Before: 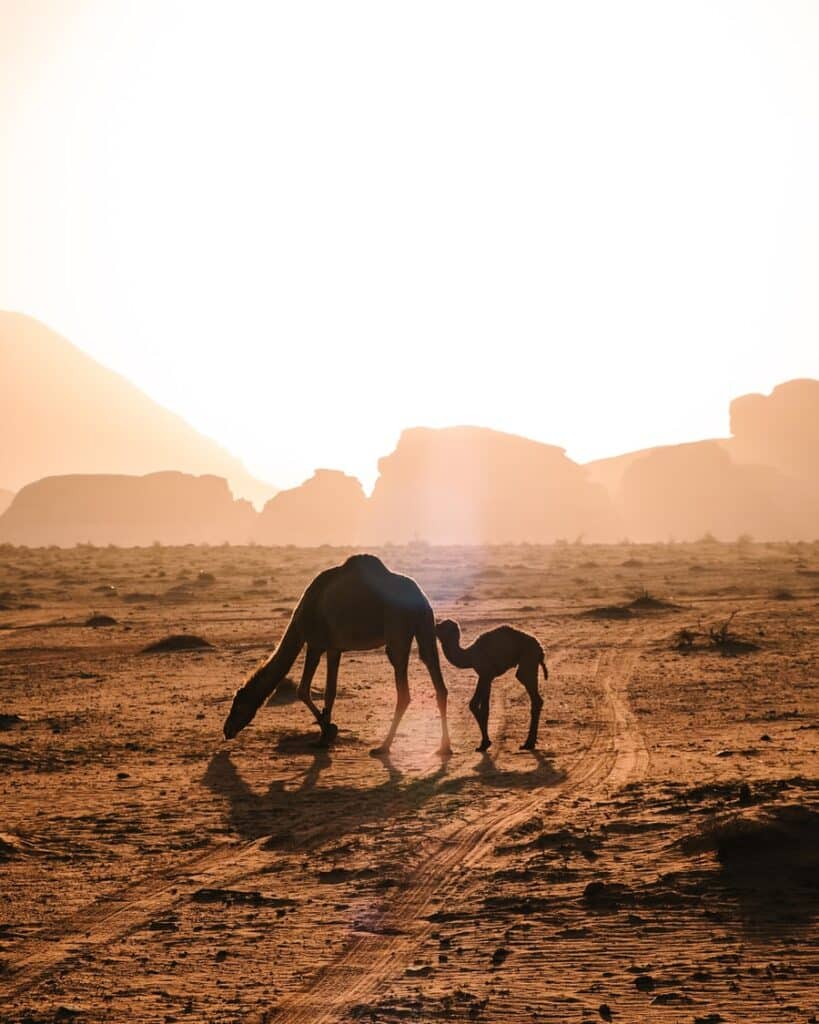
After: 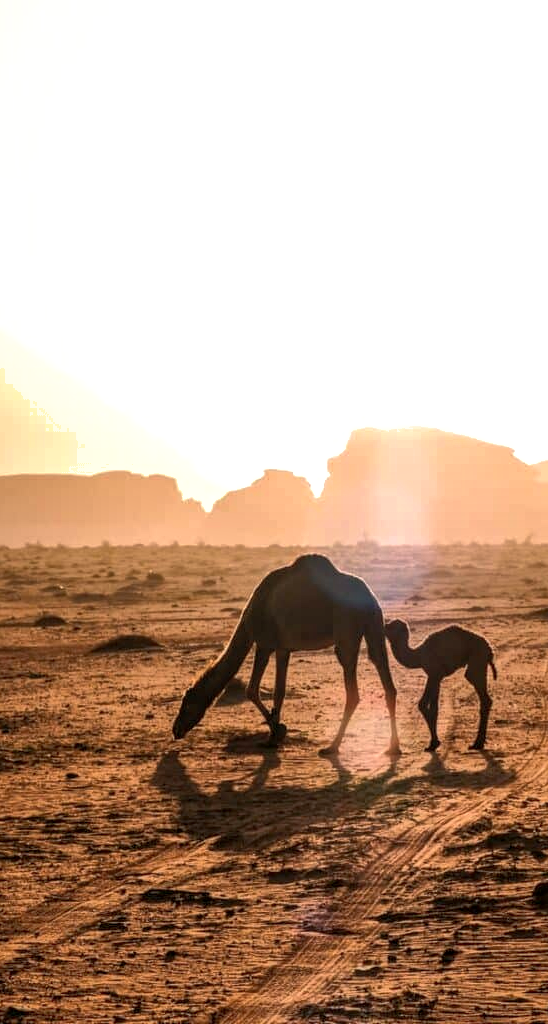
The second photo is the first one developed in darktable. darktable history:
tone equalizer: -8 EV -0.407 EV, -7 EV -0.395 EV, -6 EV -0.309 EV, -5 EV -0.21 EV, -3 EV 0.191 EV, -2 EV 0.356 EV, -1 EV 0.371 EV, +0 EV 0.42 EV, edges refinement/feathering 500, mask exposure compensation -1.57 EV, preserve details no
shadows and highlights: on, module defaults
local contrast: on, module defaults
crop and rotate: left 6.313%, right 26.688%
exposure: black level correction 0.001, compensate exposure bias true, compensate highlight preservation false
